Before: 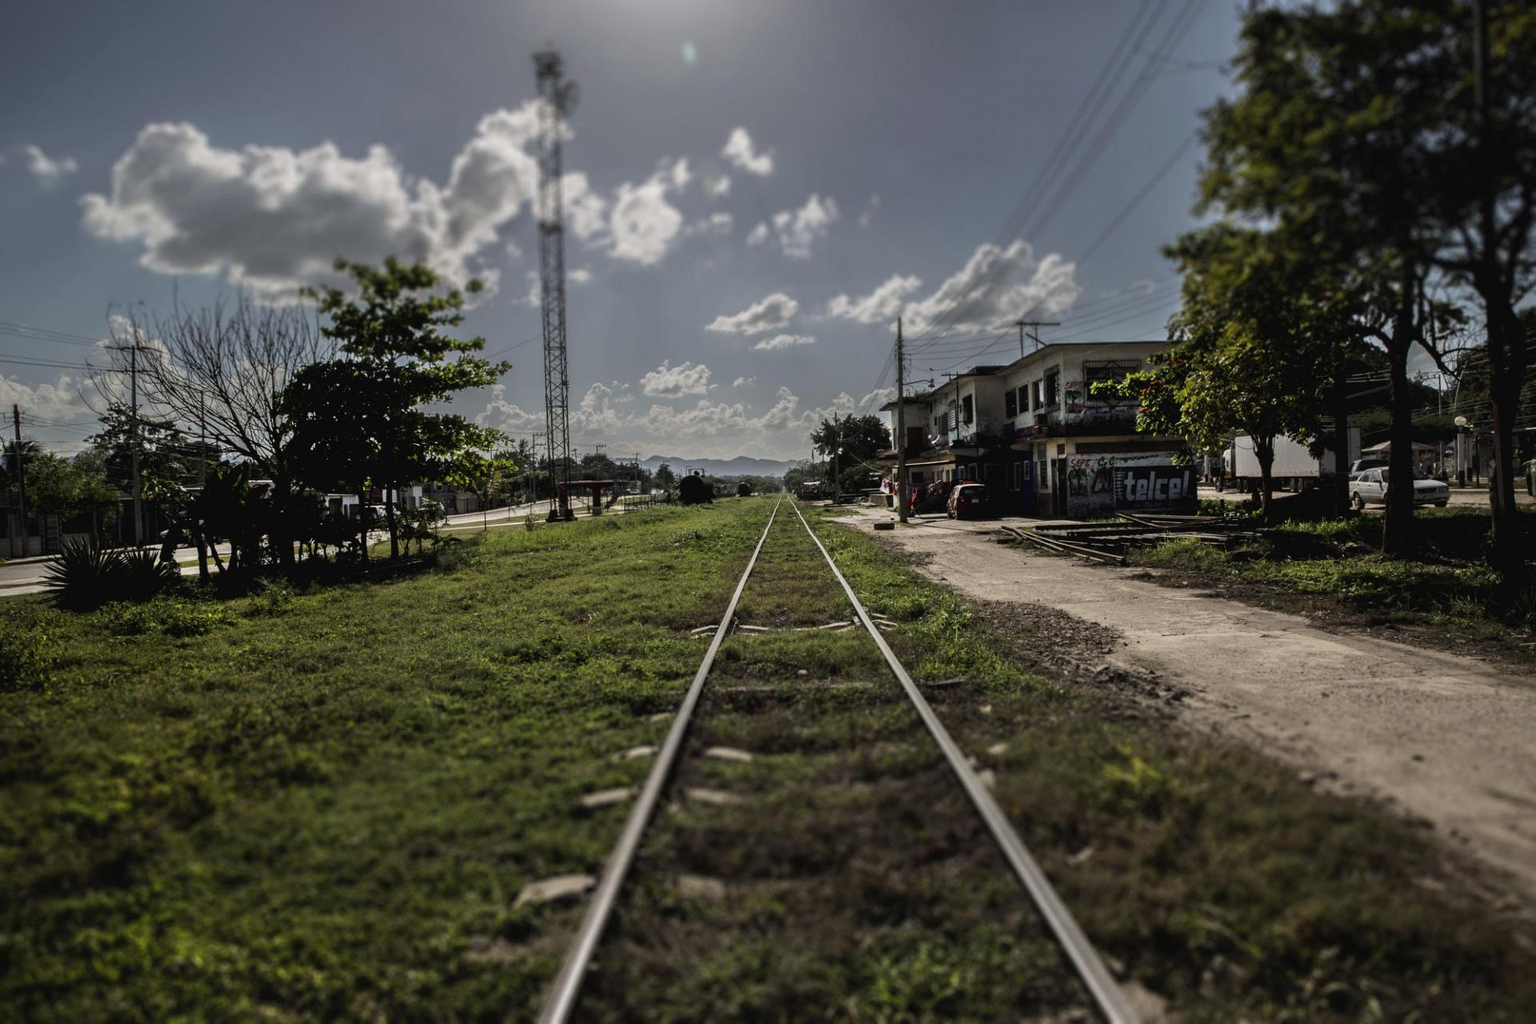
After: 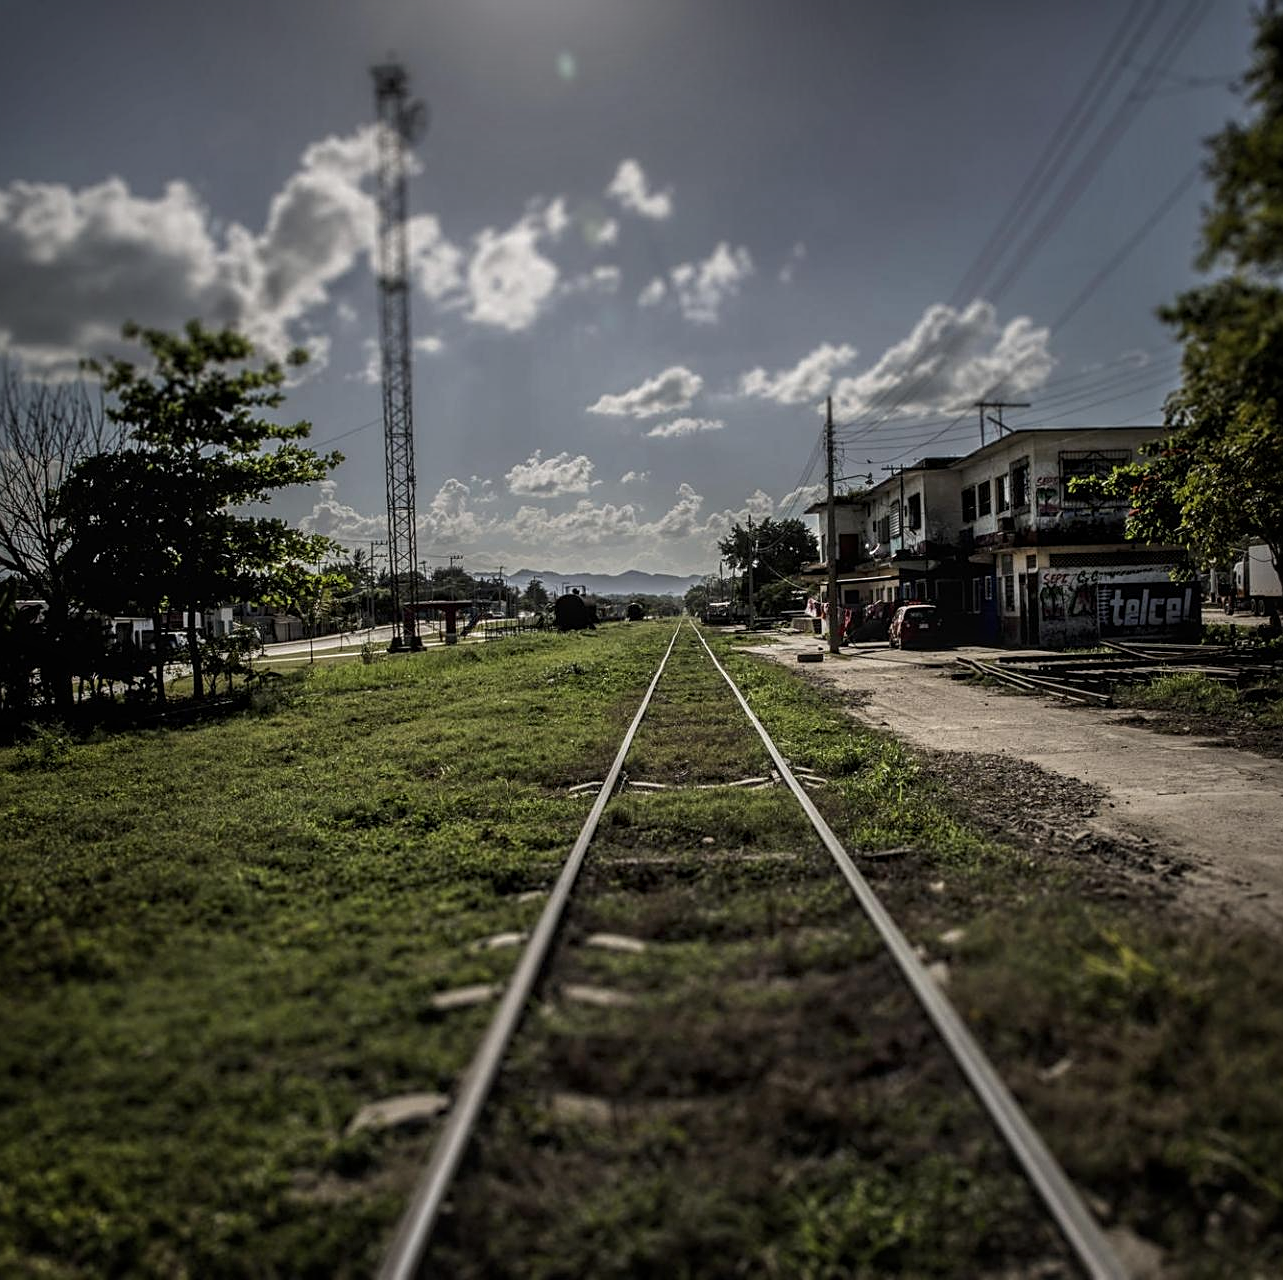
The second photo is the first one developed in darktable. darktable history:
vignetting: fall-off start 52.78%, saturation 0, automatic ratio true, width/height ratio 1.314, shape 0.208
crop: left 15.4%, right 17.735%
local contrast: on, module defaults
sharpen: on, module defaults
